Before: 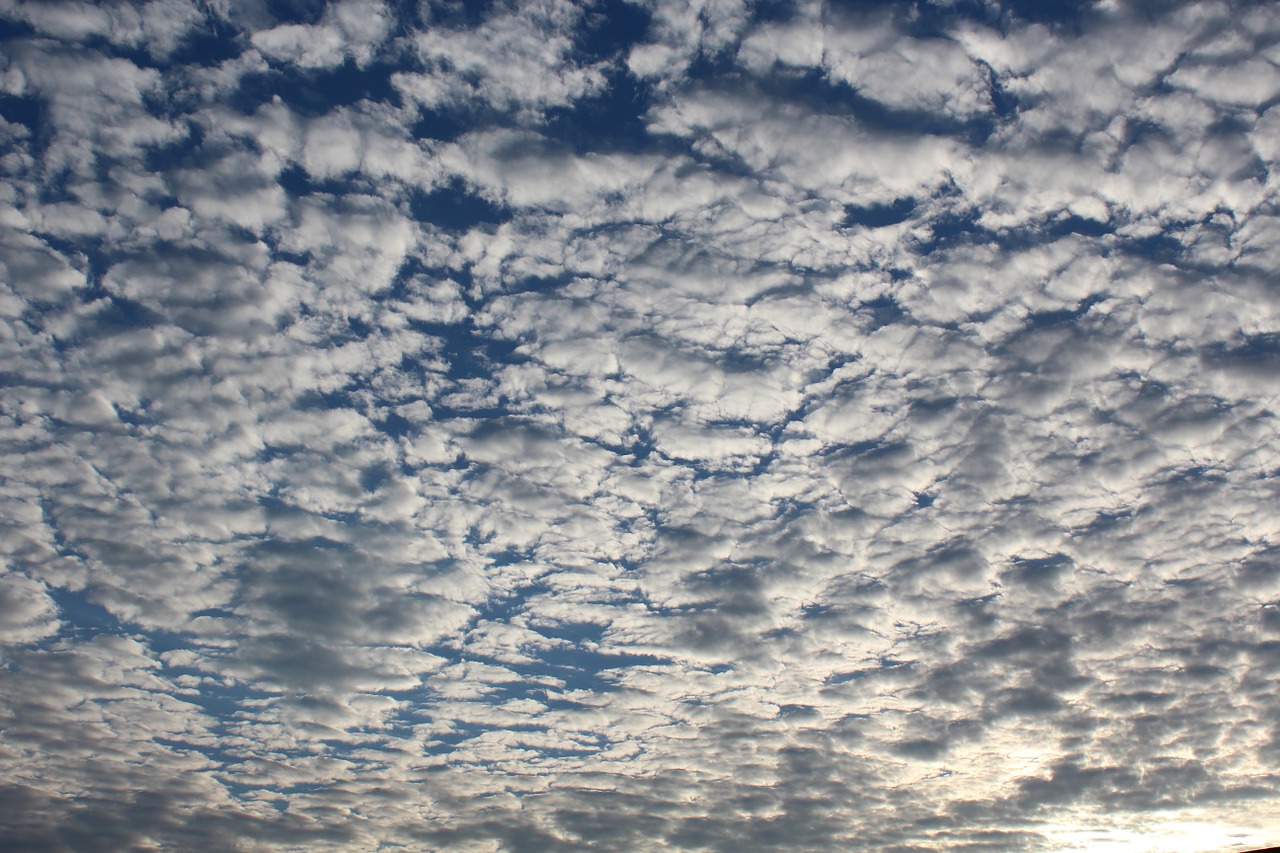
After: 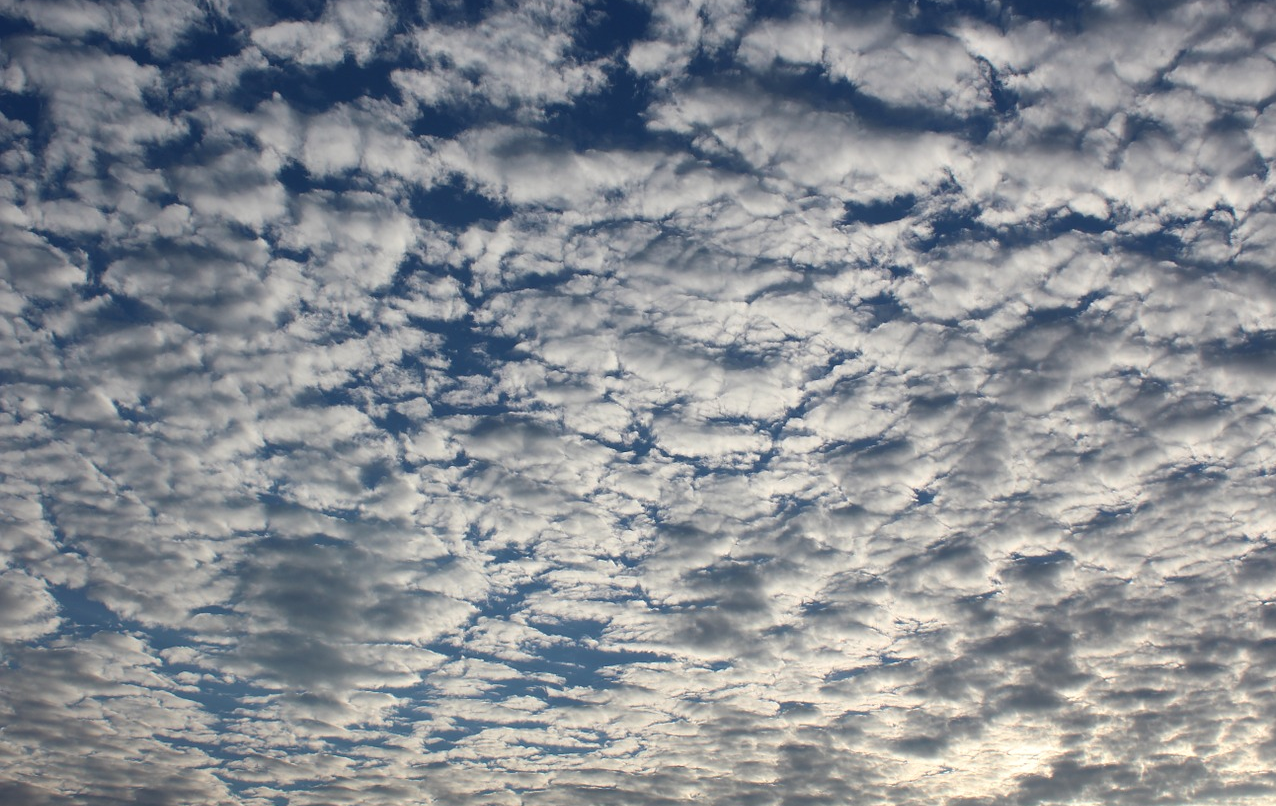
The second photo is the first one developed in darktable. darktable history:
crop: top 0.448%, right 0.264%, bottom 5.045%
tone equalizer: on, module defaults
